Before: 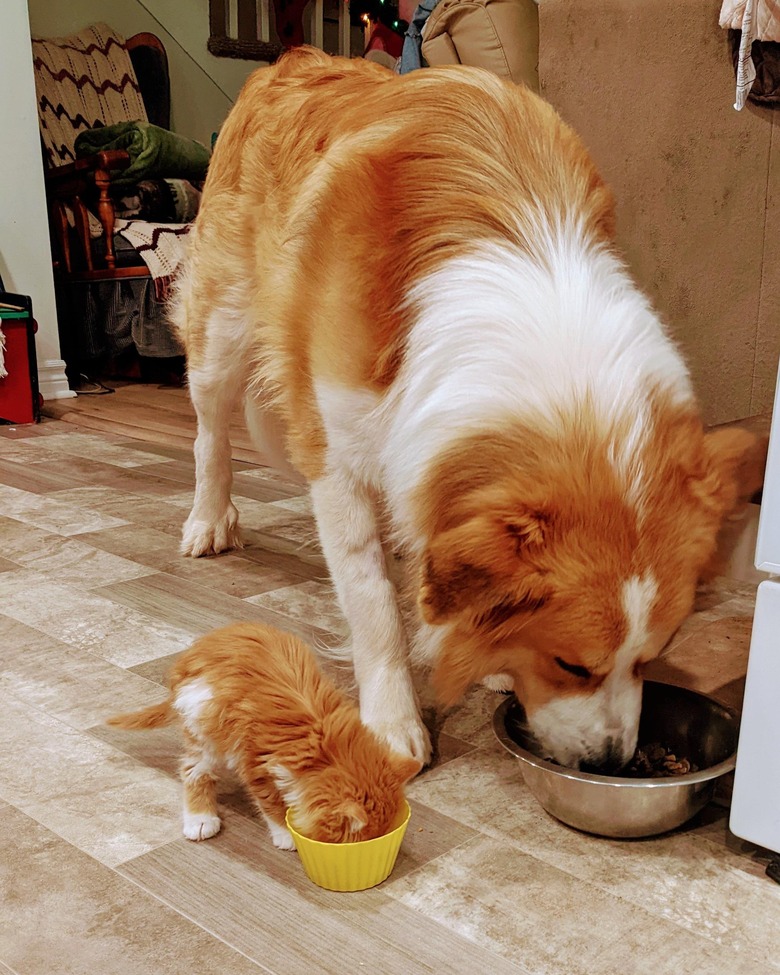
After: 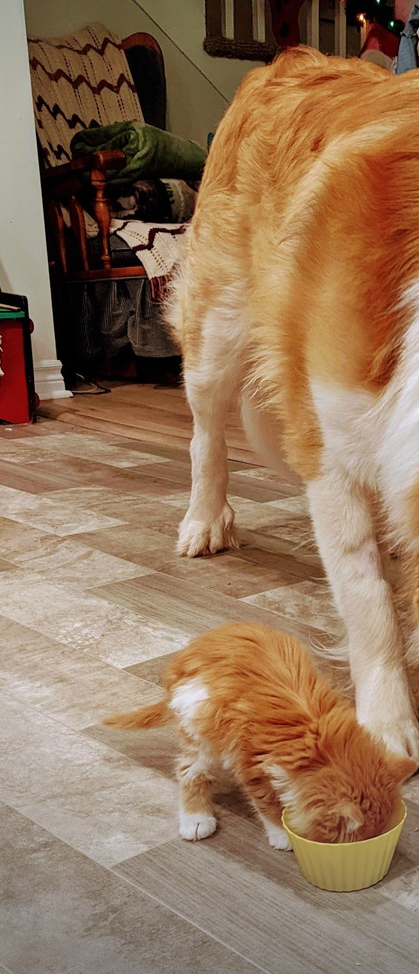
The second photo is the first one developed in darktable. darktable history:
crop: left 0.587%, right 45.588%, bottom 0.086%
vignetting: fall-off start 73.57%, center (0.22, -0.235)
